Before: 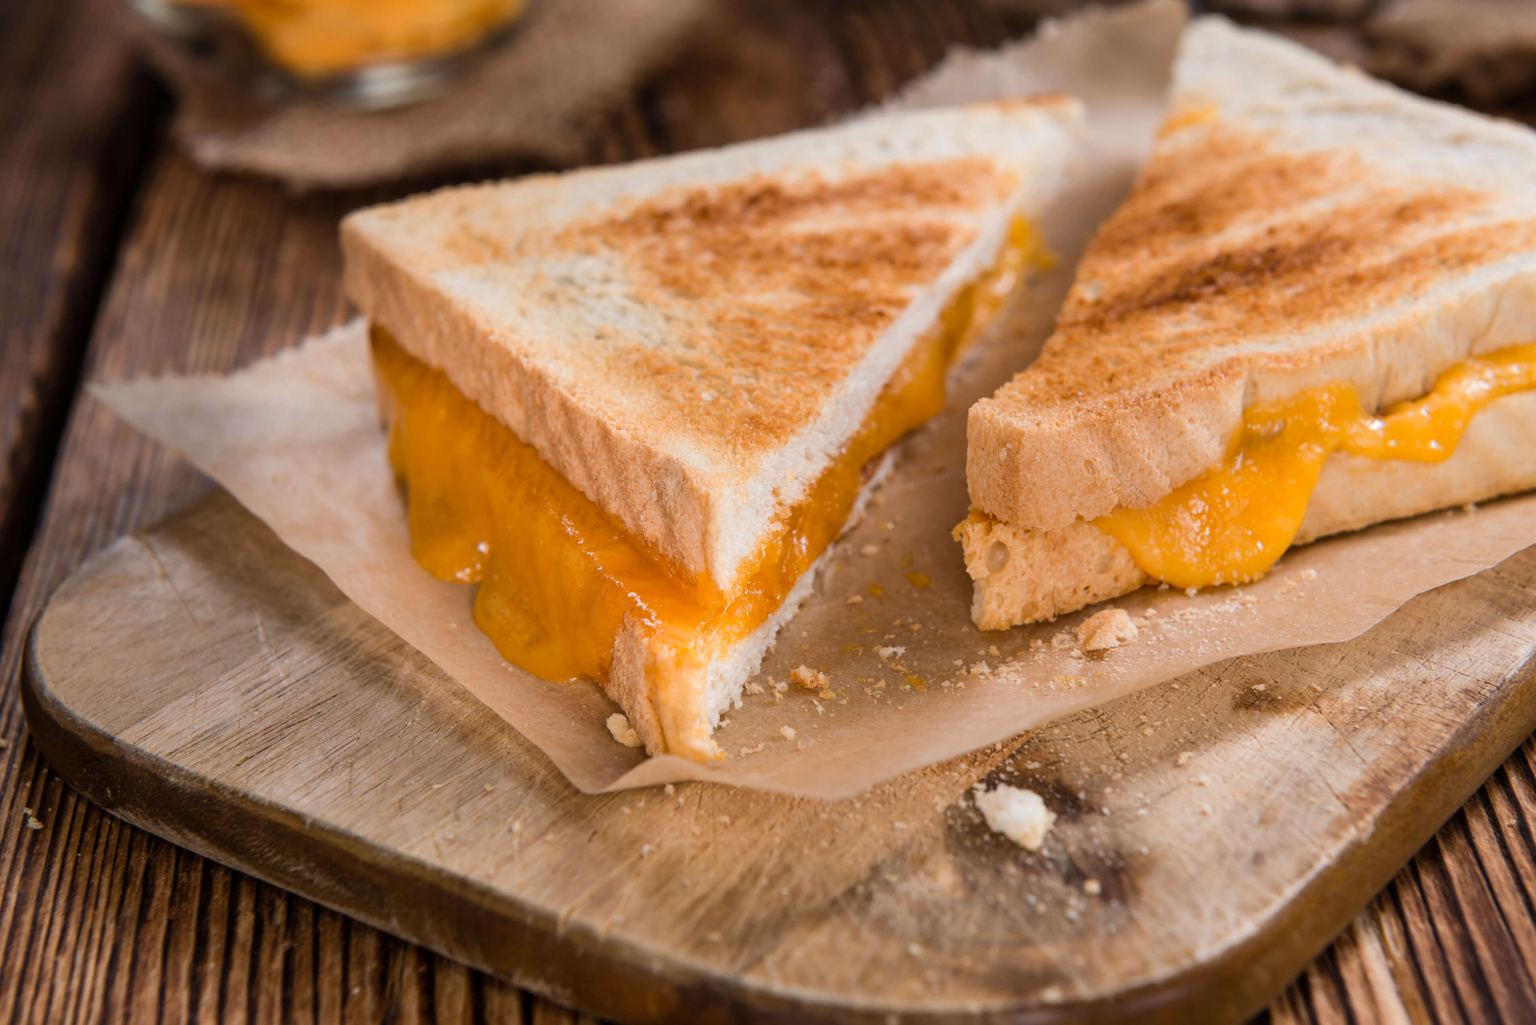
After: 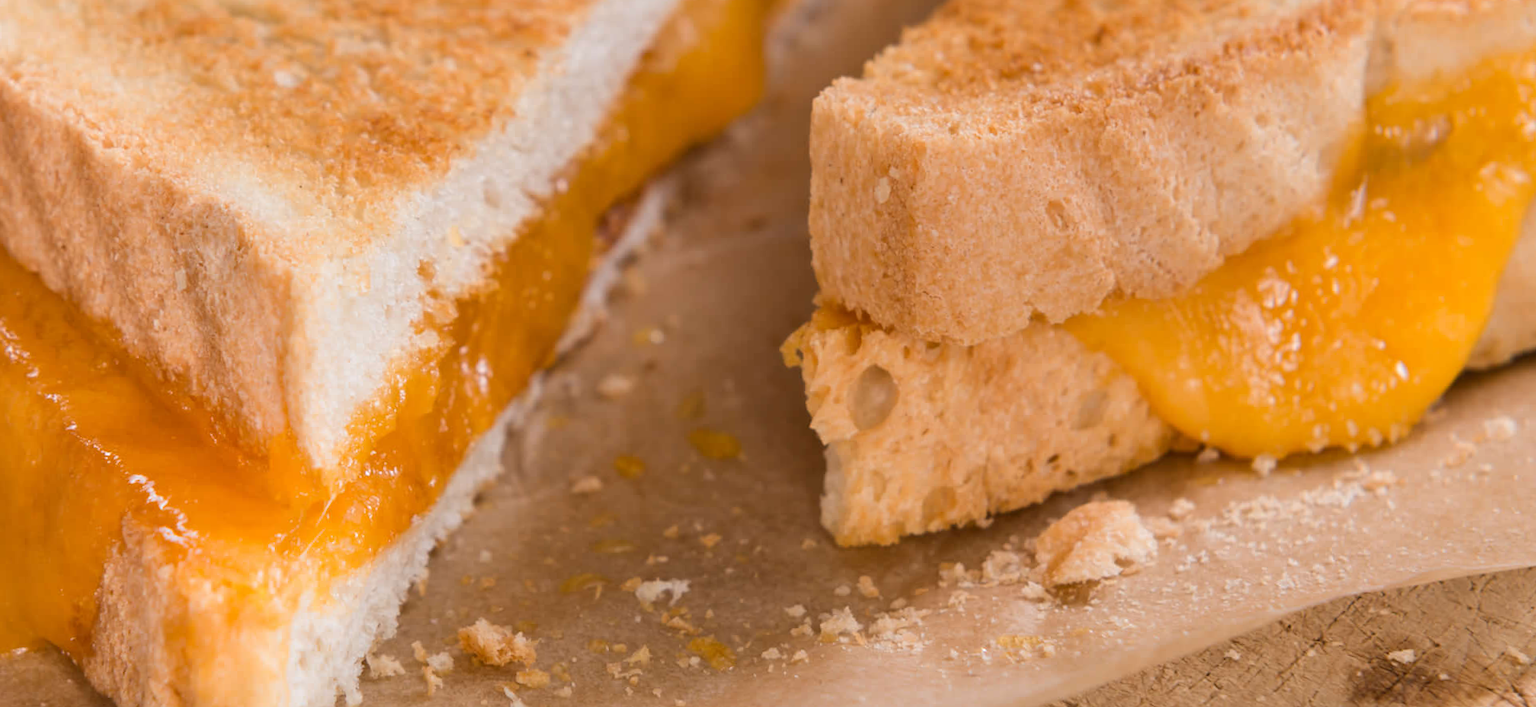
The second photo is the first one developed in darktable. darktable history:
crop: left 36.607%, top 34.735%, right 13.146%, bottom 30.611%
rotate and perspective: rotation -0.45°, automatic cropping original format, crop left 0.008, crop right 0.992, crop top 0.012, crop bottom 0.988
